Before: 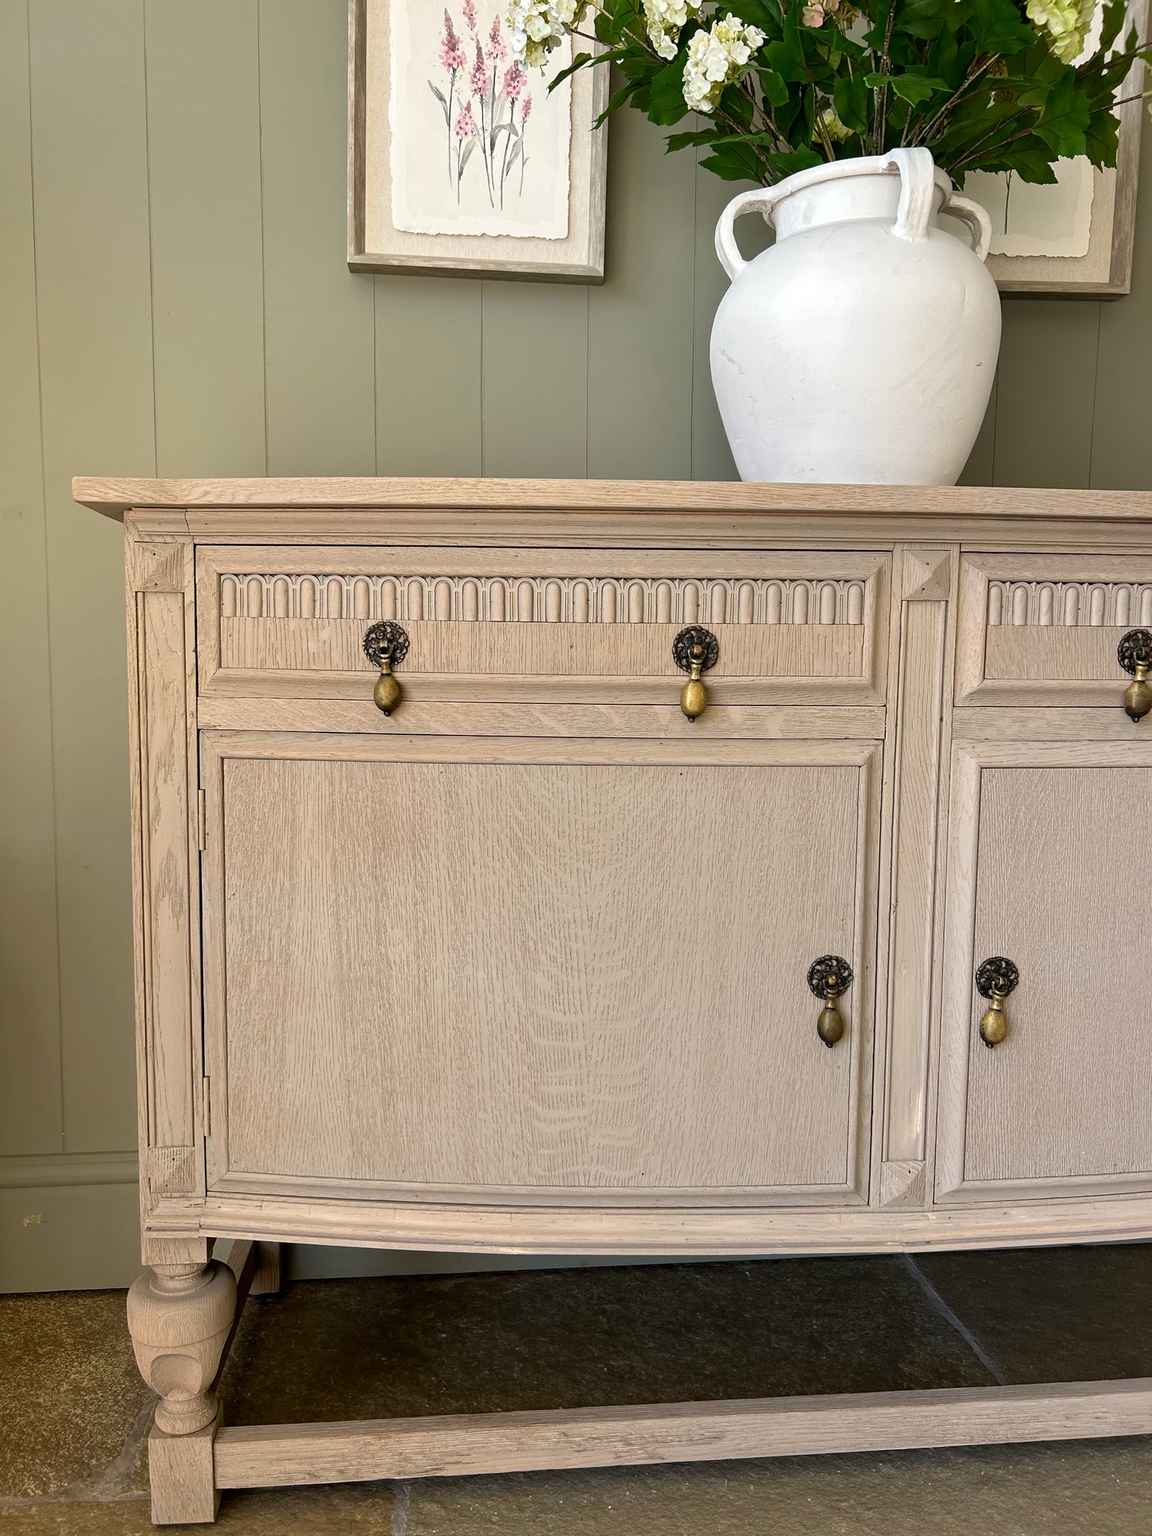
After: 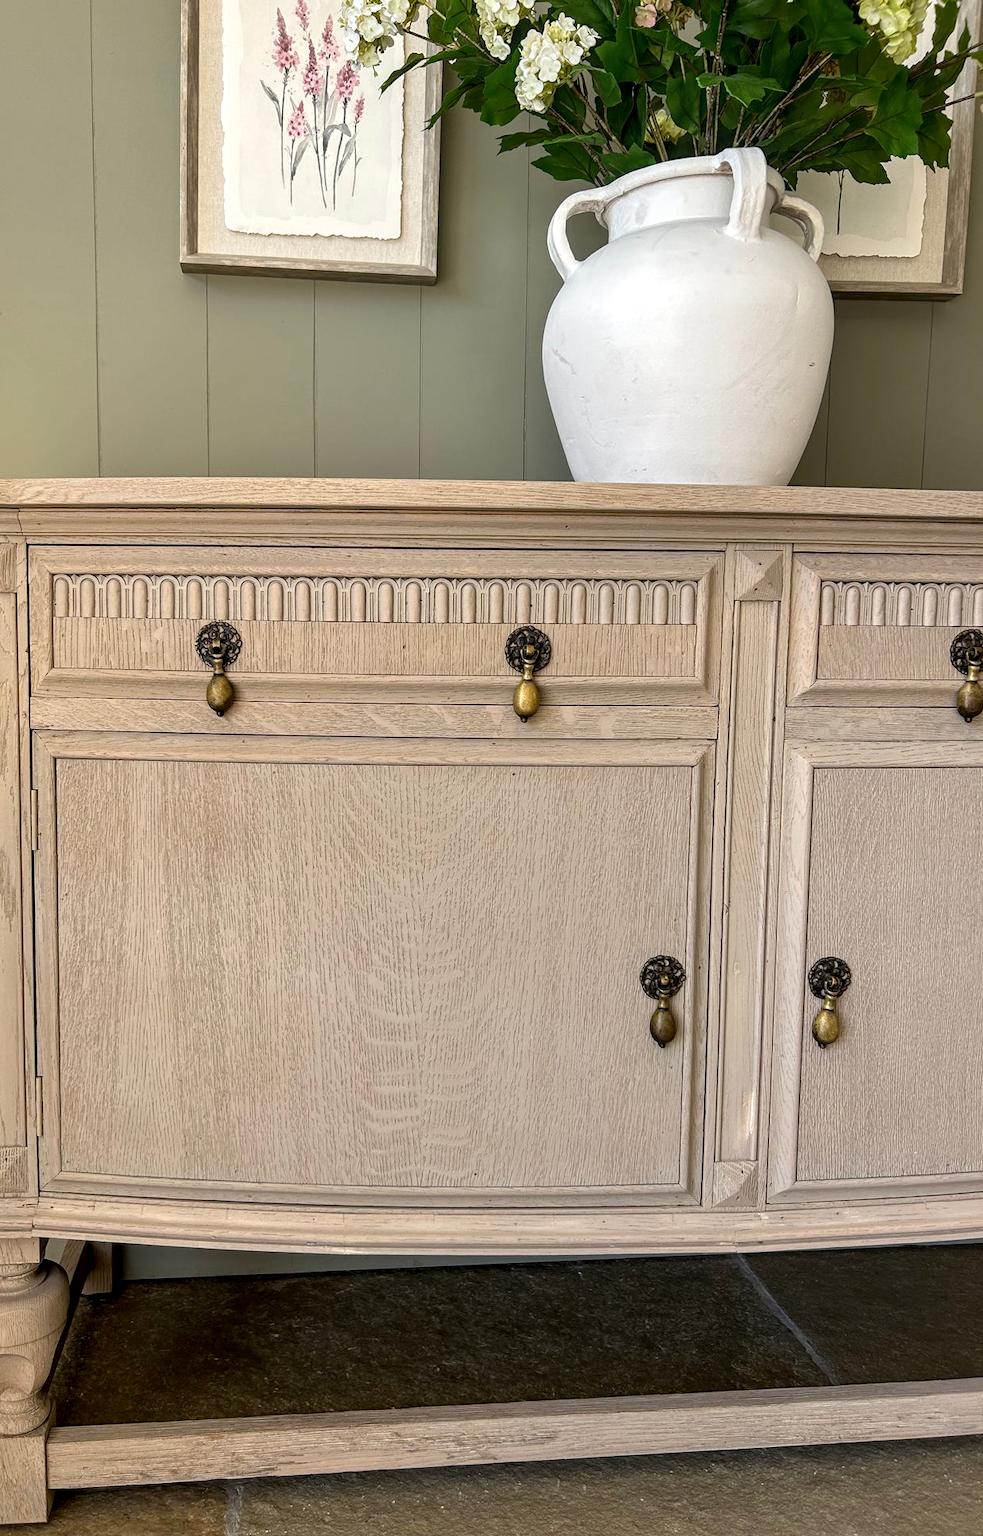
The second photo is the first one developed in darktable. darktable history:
crop and rotate: left 14.584%
local contrast: detail 130%
